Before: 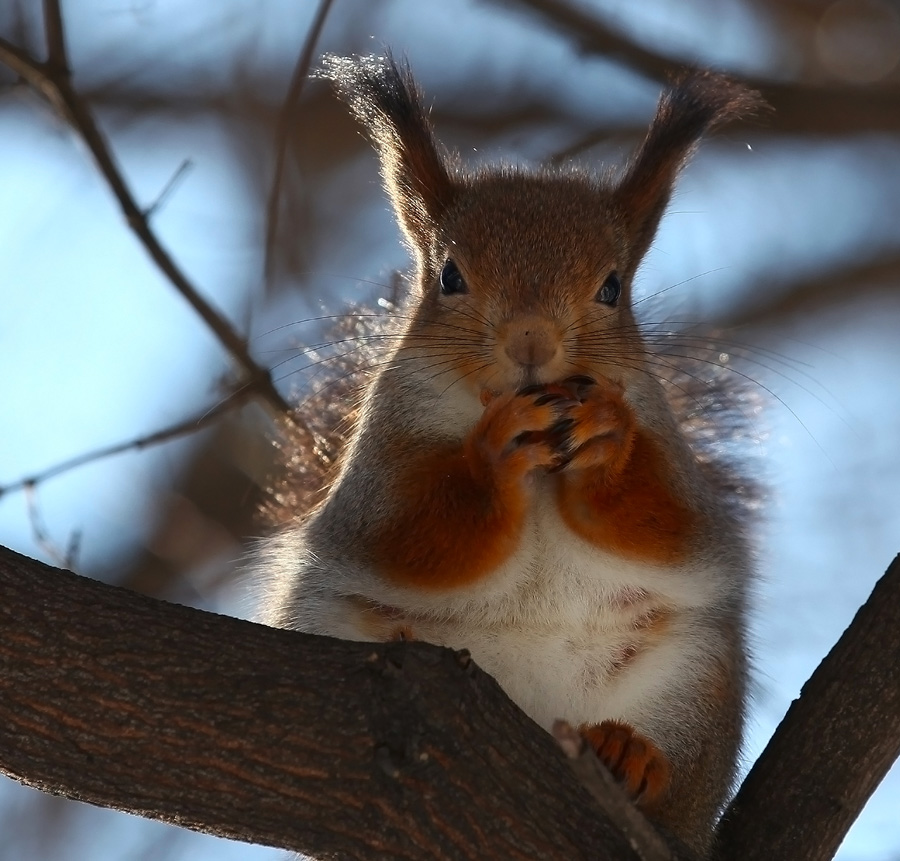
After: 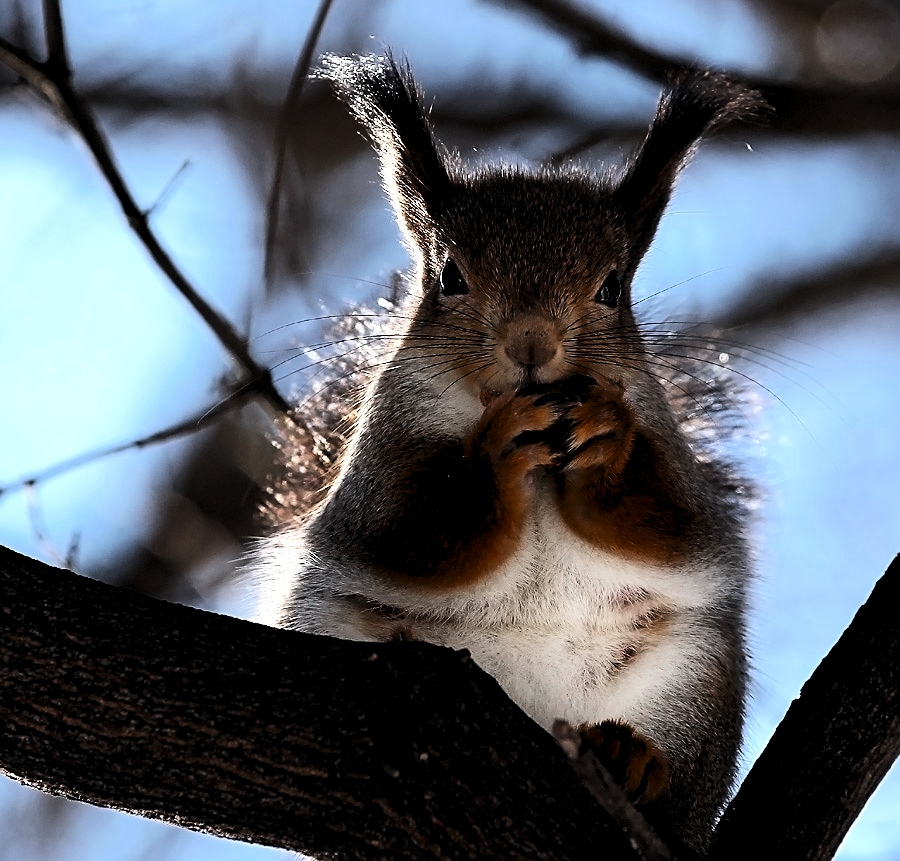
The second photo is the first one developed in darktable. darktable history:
color calibration: illuminant as shot in camera, x 0.358, y 0.373, temperature 4628.91 K
contrast brightness saturation: contrast 0.279
sharpen: on, module defaults
color zones: curves: ch0 [(0, 0.5) (0.125, 0.4) (0.25, 0.5) (0.375, 0.4) (0.5, 0.4) (0.625, 0.35) (0.75, 0.35) (0.875, 0.5)]; ch1 [(0, 0.35) (0.125, 0.45) (0.25, 0.35) (0.375, 0.35) (0.5, 0.35) (0.625, 0.35) (0.75, 0.45) (0.875, 0.35)]; ch2 [(0, 0.6) (0.125, 0.5) (0.25, 0.5) (0.375, 0.6) (0.5, 0.6) (0.625, 0.5) (0.75, 0.5) (0.875, 0.5)]
exposure: black level correction 0.001, exposure 1 EV, compensate exposure bias true, compensate highlight preservation false
levels: levels [0.116, 0.574, 1]
